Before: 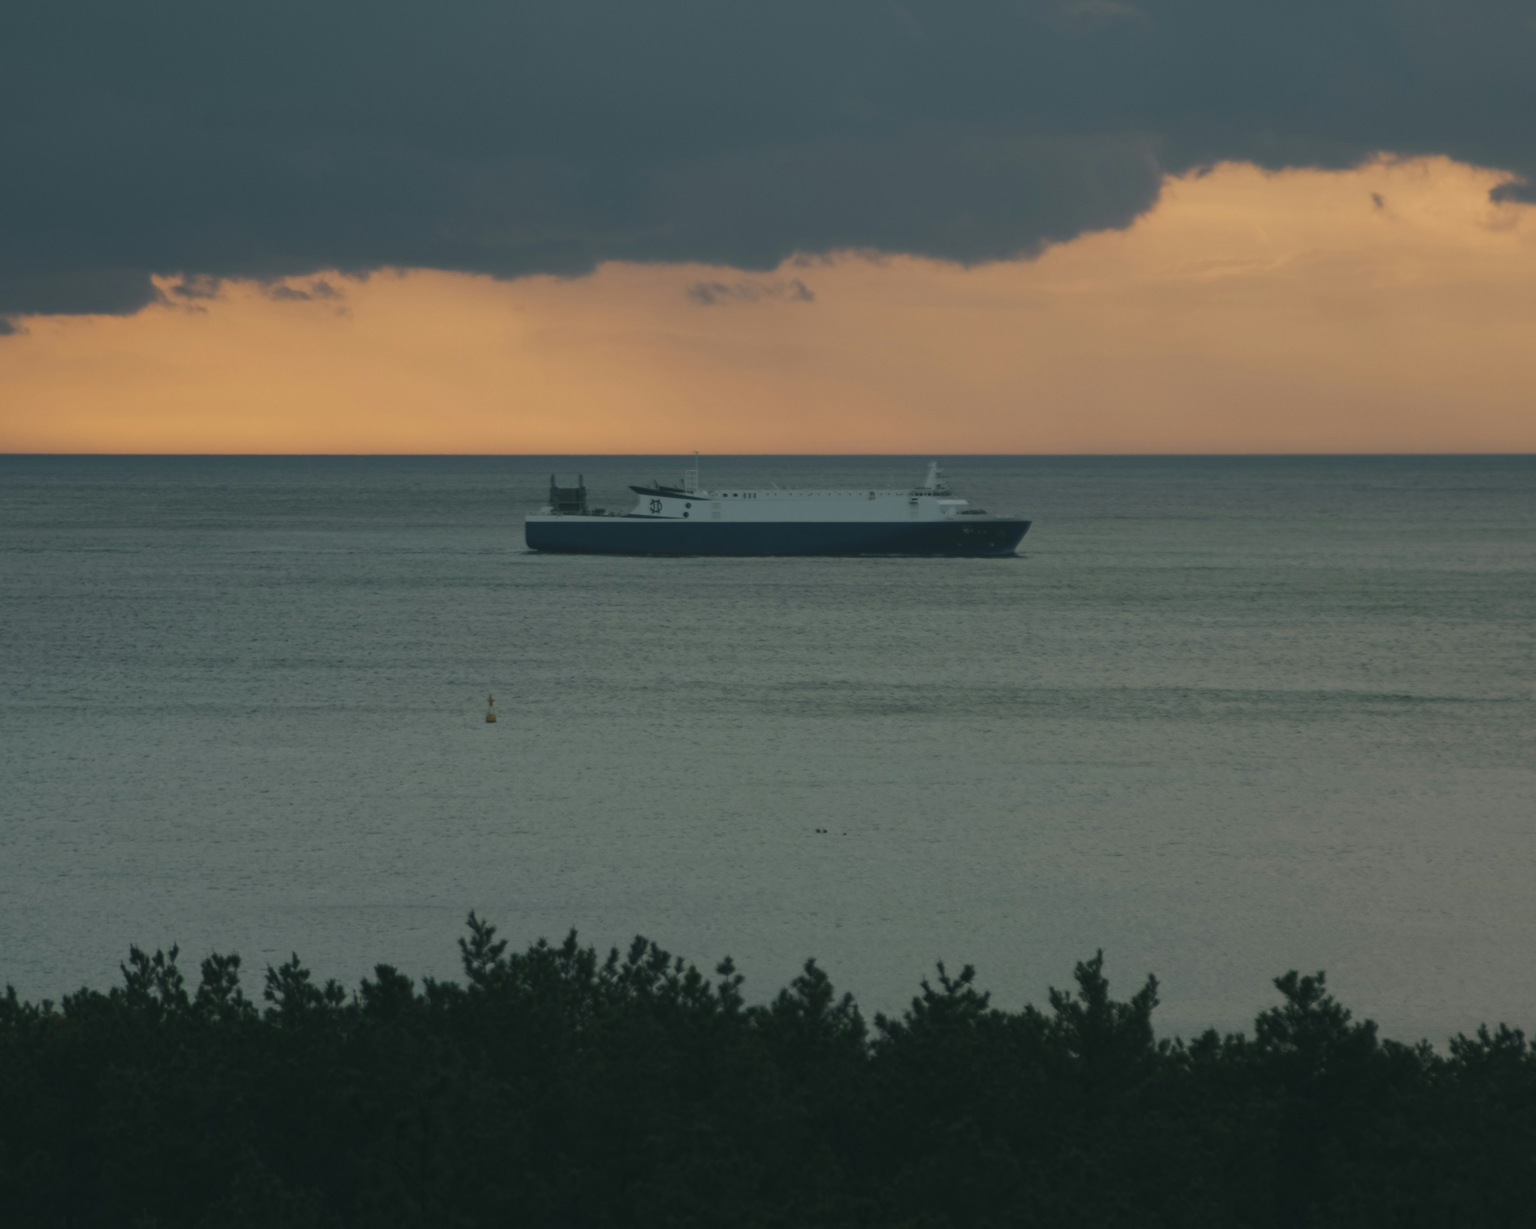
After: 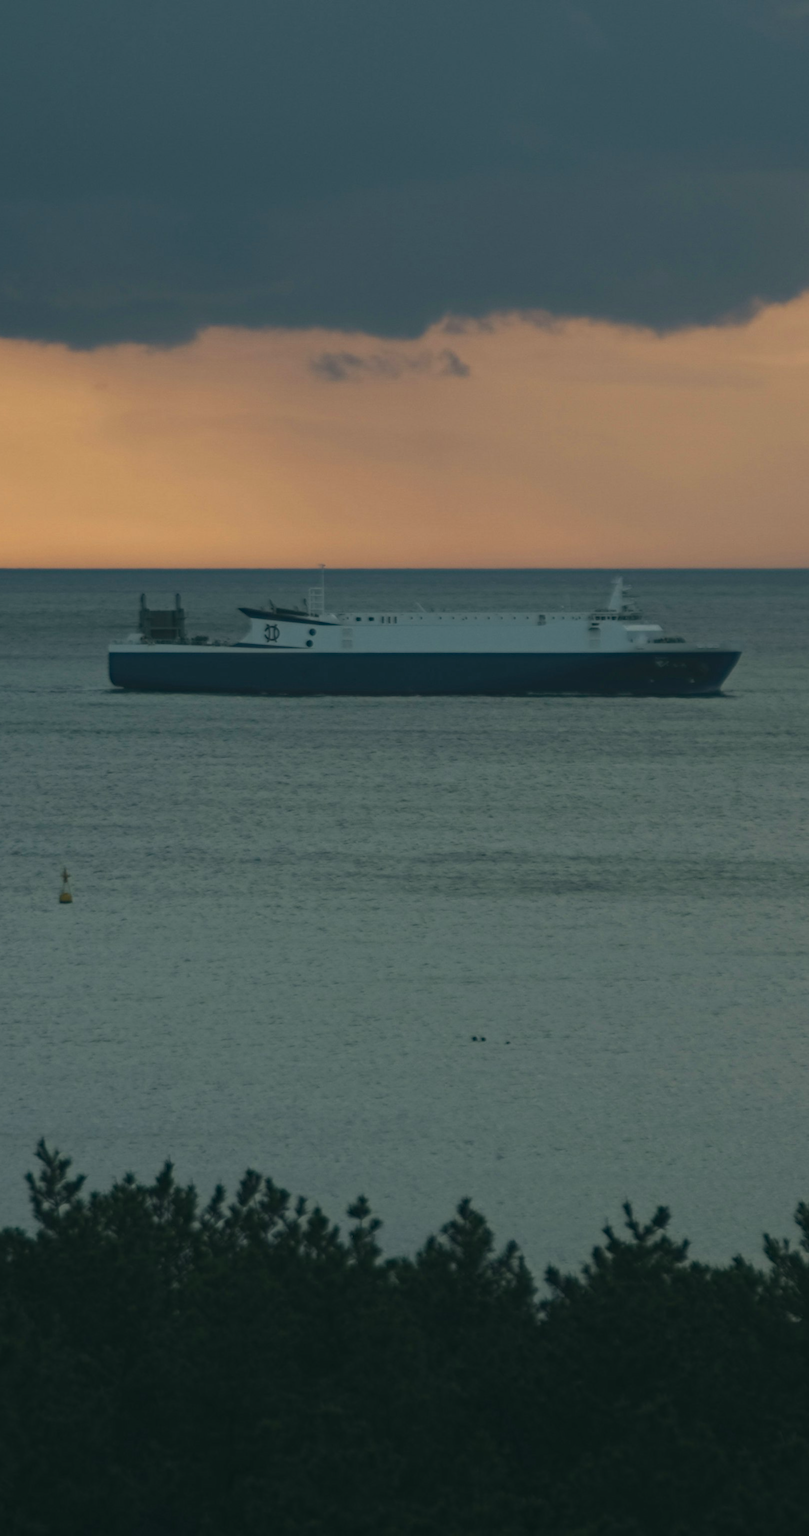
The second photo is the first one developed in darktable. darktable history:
haze removal: compatibility mode true, adaptive false
crop: left 28.583%, right 29.231%
